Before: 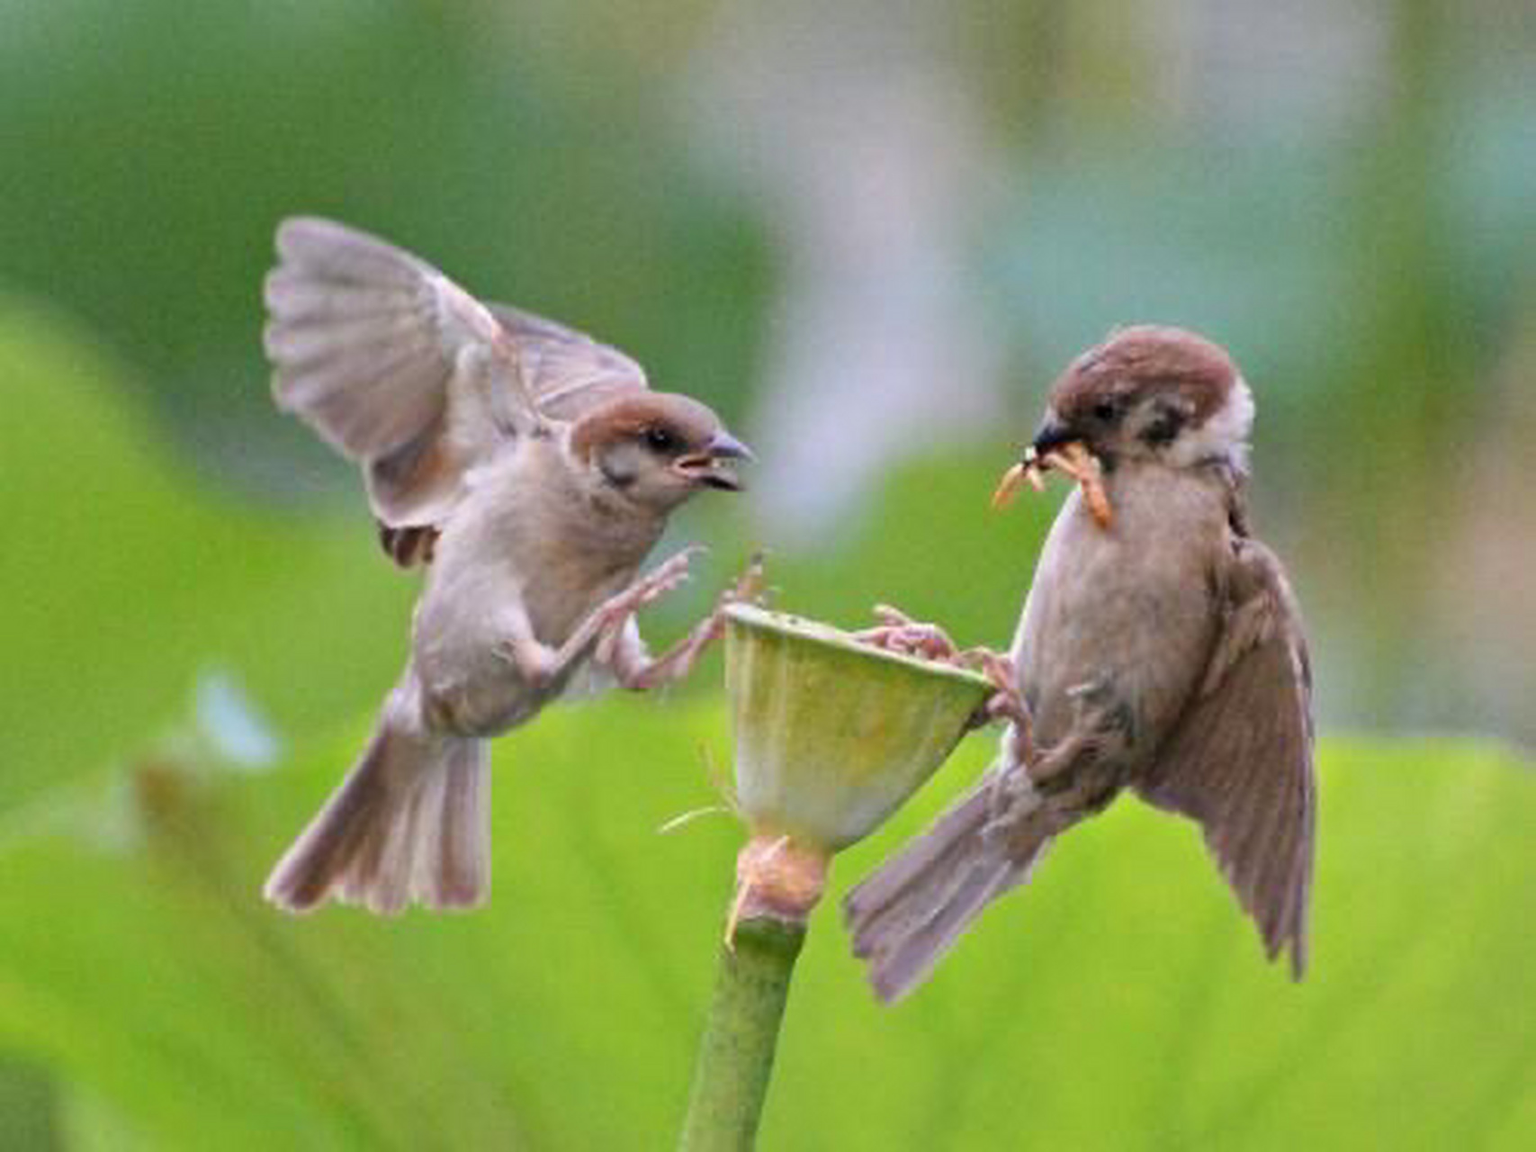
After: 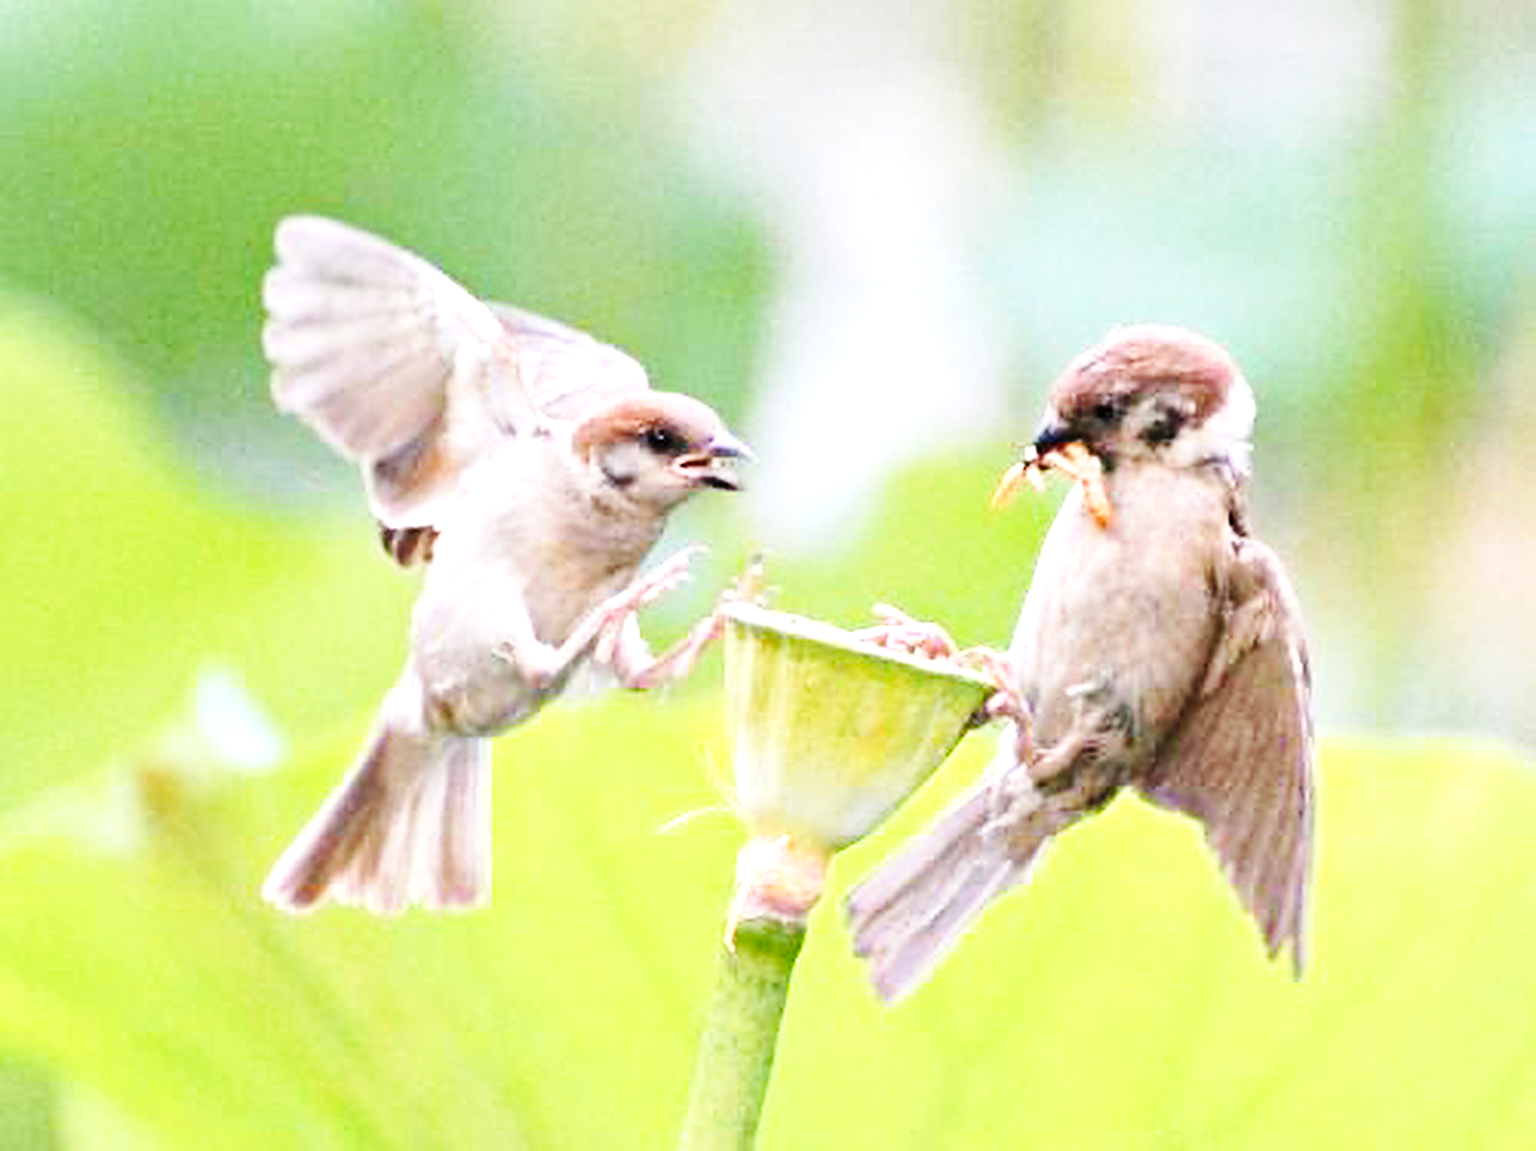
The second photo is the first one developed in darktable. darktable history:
exposure: black level correction 0, exposure 1.2 EV, compensate highlight preservation false
sharpen: on, module defaults
base curve: curves: ch0 [(0, 0) (0.032, 0.025) (0.121, 0.166) (0.206, 0.329) (0.605, 0.79) (1, 1)], preserve colors none
